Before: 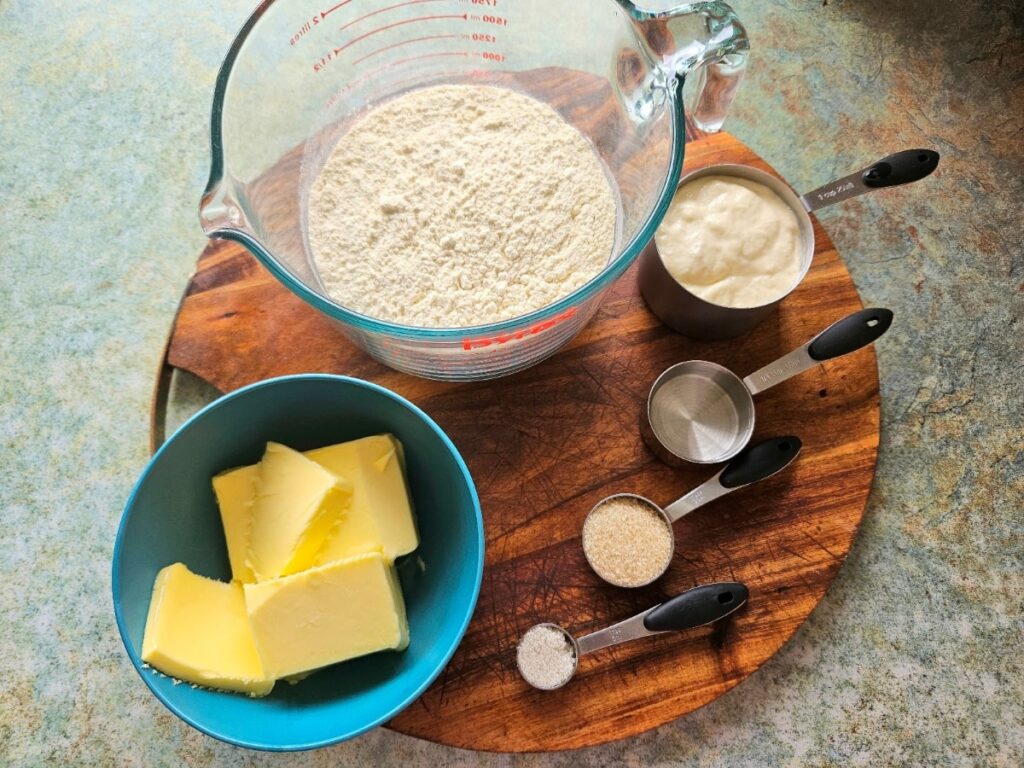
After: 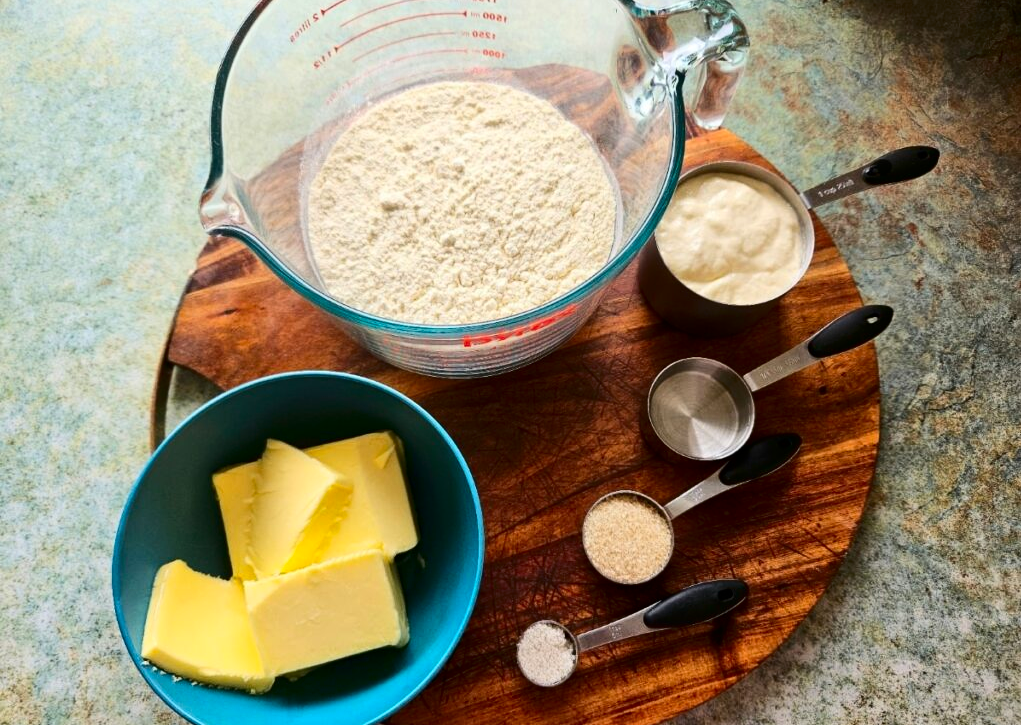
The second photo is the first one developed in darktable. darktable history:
crop: top 0.448%, right 0.264%, bottom 5.045%
contrast brightness saturation: contrast 0.2, brightness -0.11, saturation 0.1
